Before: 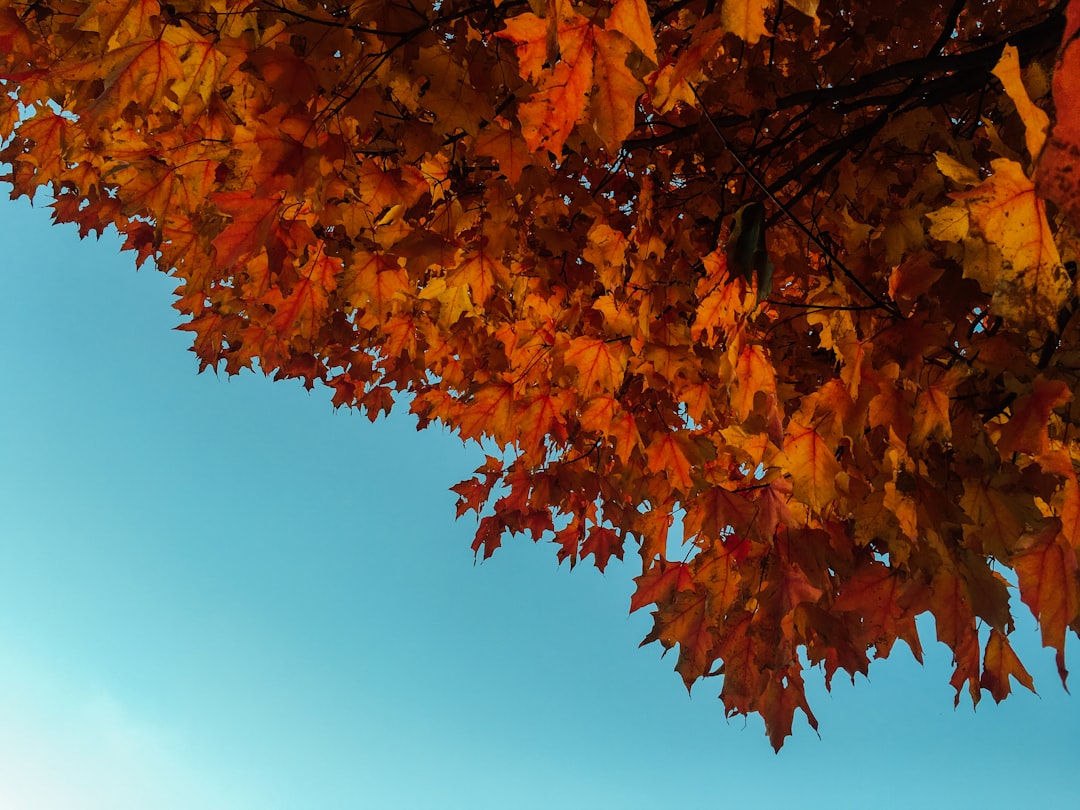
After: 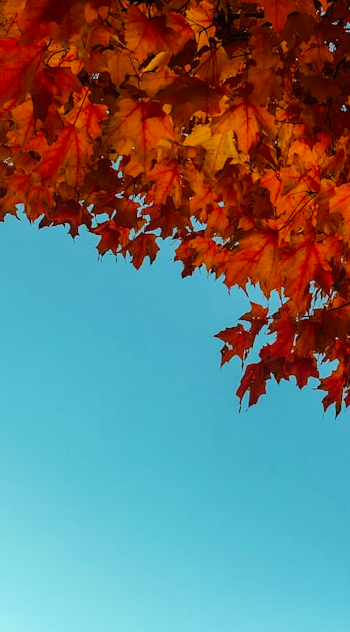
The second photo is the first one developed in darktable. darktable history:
contrast brightness saturation: contrast 0.044, saturation 0.153
crop and rotate: left 21.913%, top 18.896%, right 45.629%, bottom 2.963%
